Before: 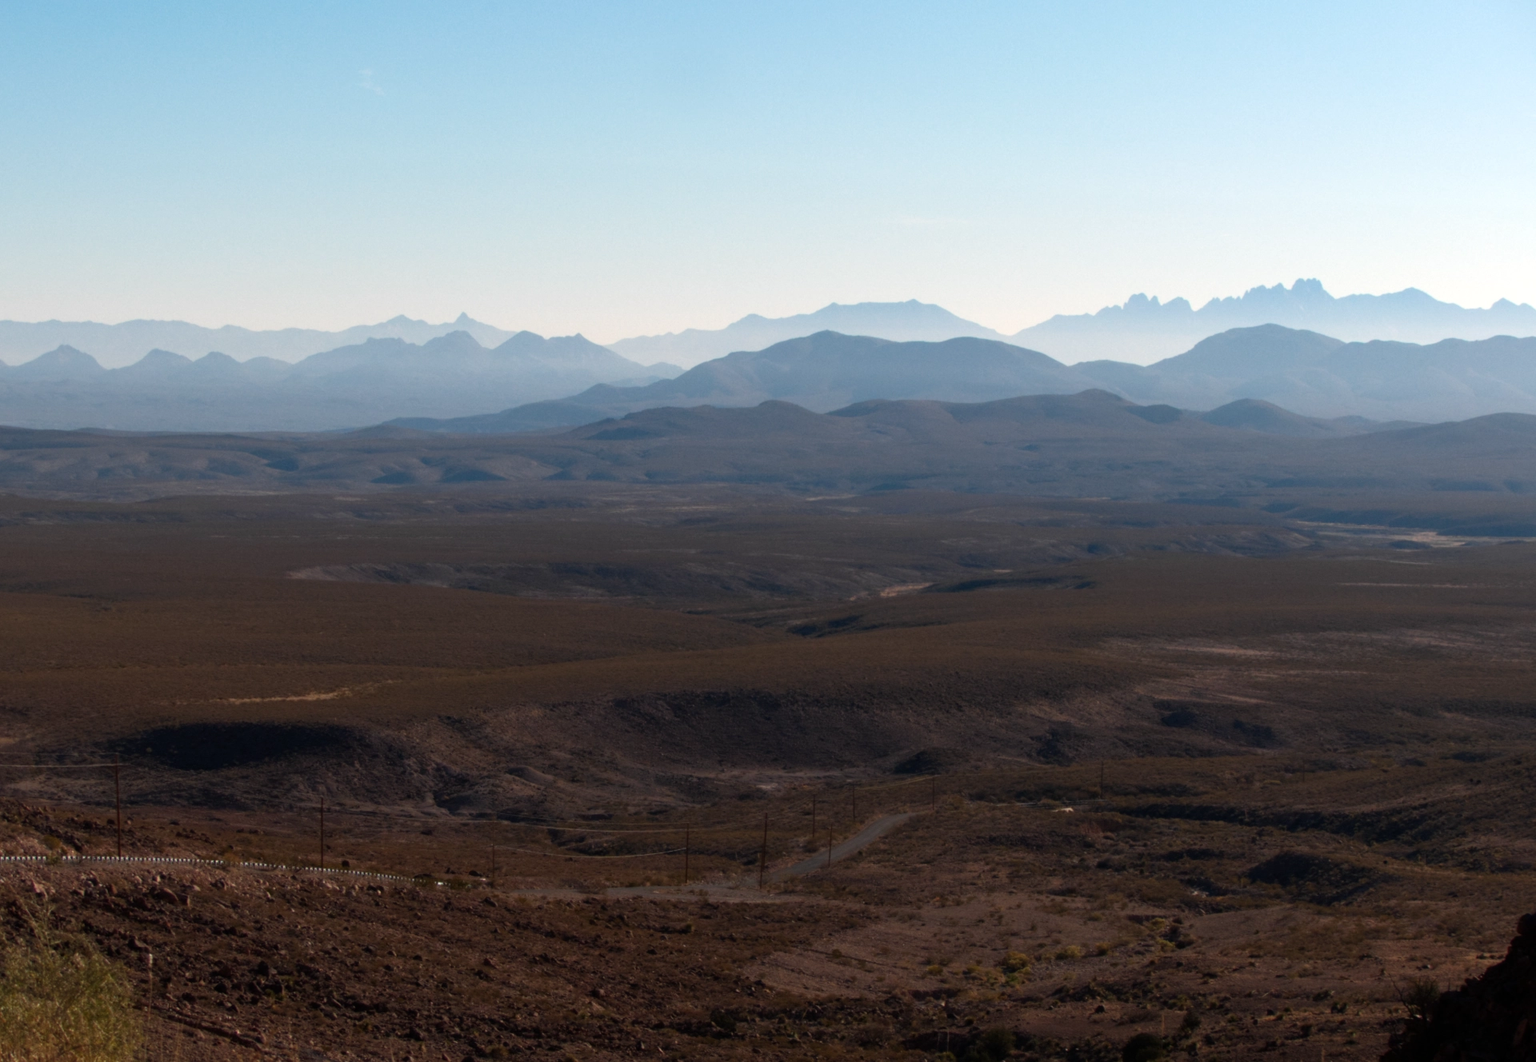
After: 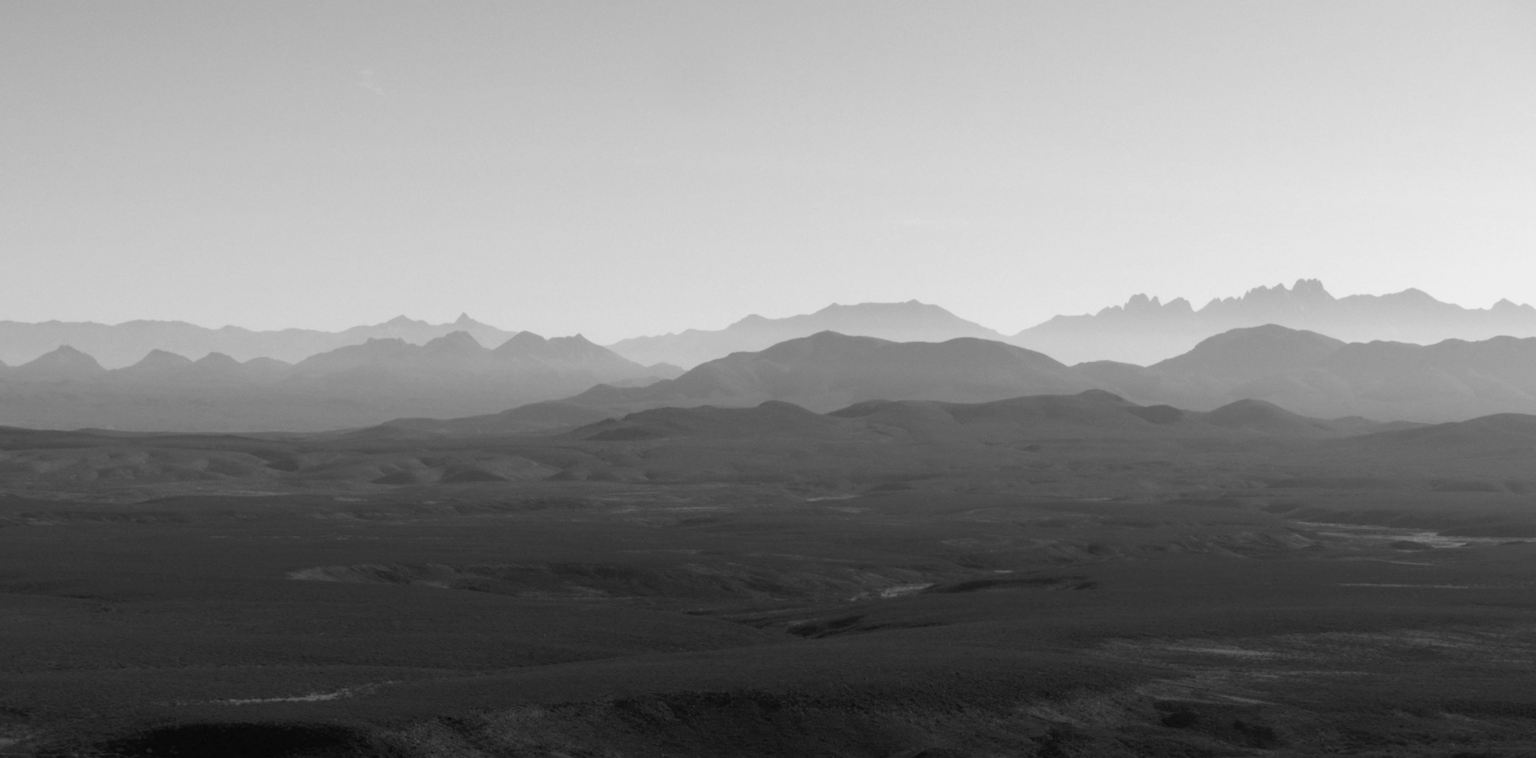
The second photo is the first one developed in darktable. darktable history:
crop: bottom 28.576%
monochrome: a -92.57, b 58.91
